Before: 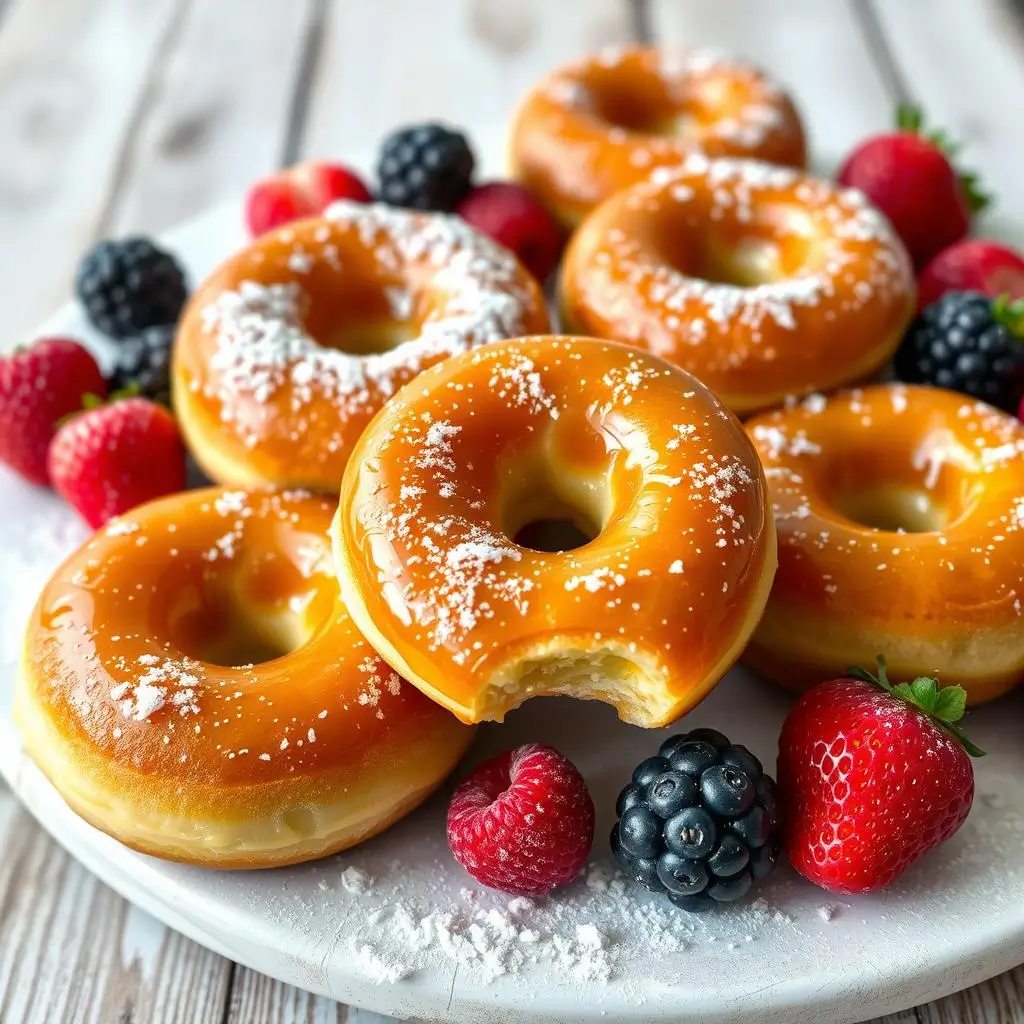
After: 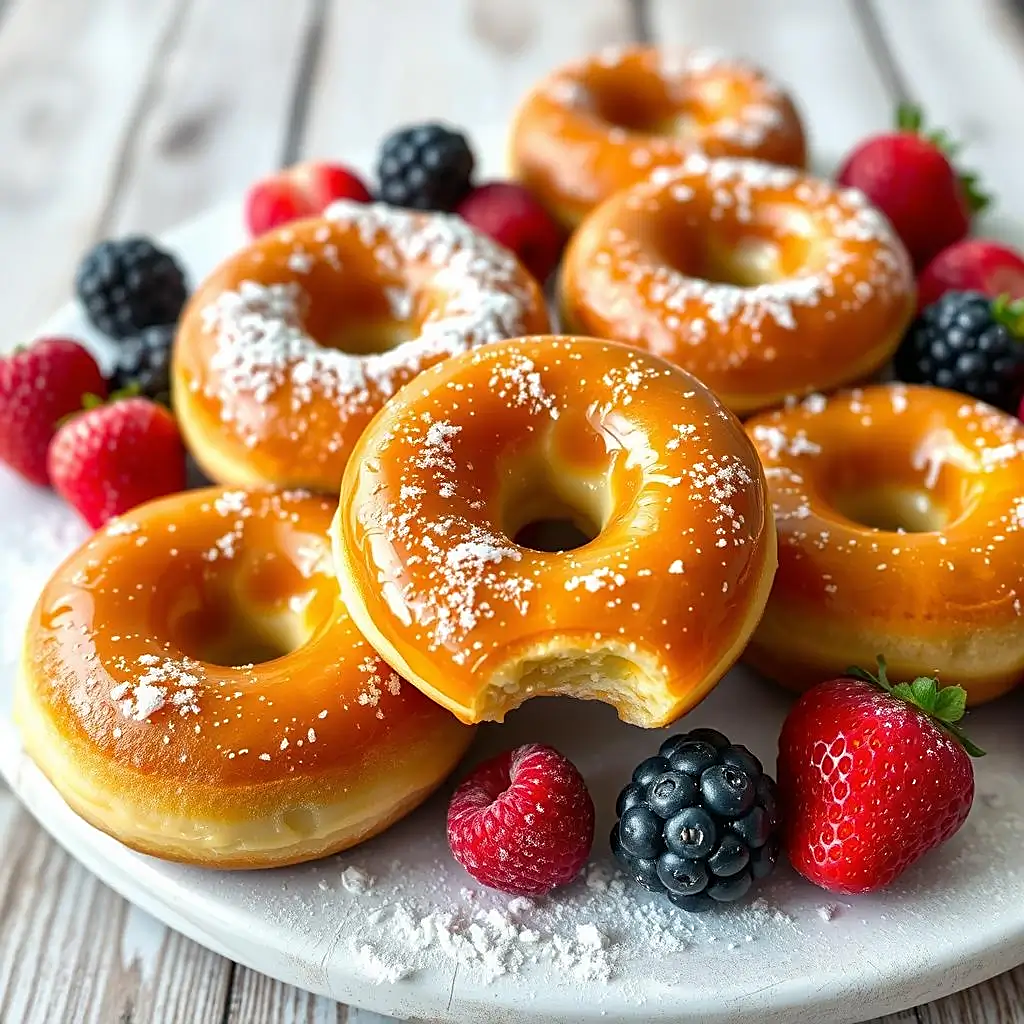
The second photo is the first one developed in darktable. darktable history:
sharpen: on, module defaults
color correction: highlights a* -0.097, highlights b* 0.119
